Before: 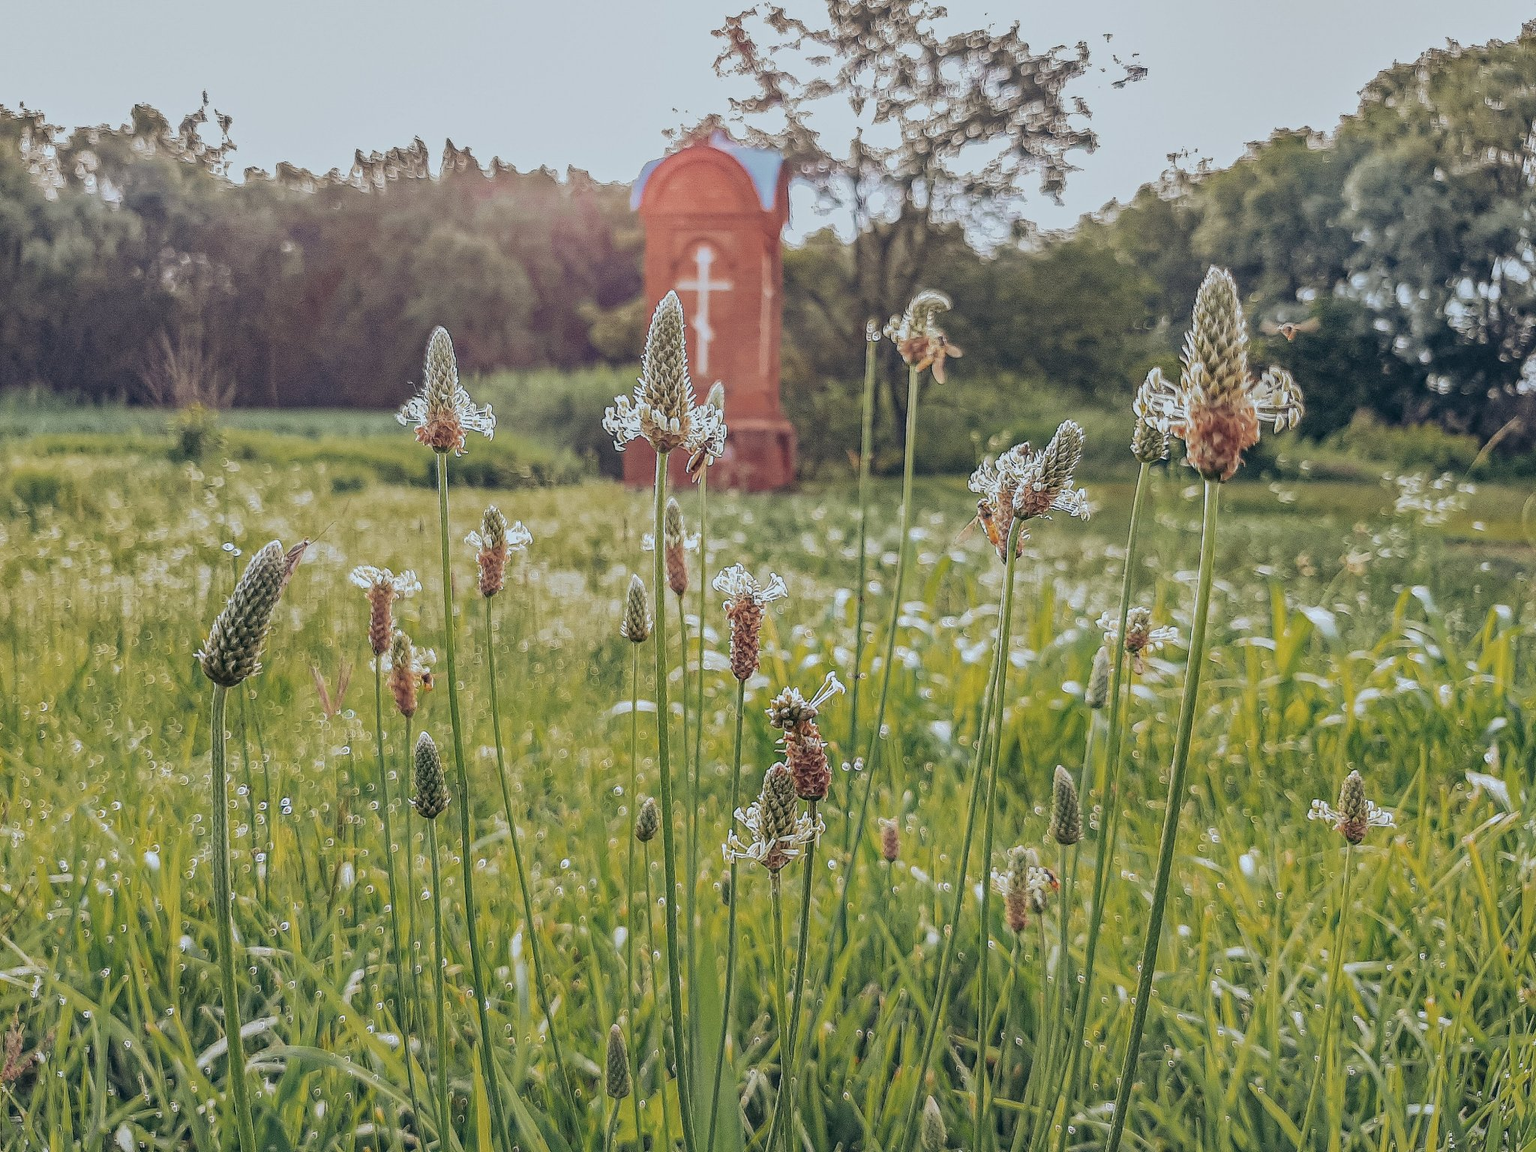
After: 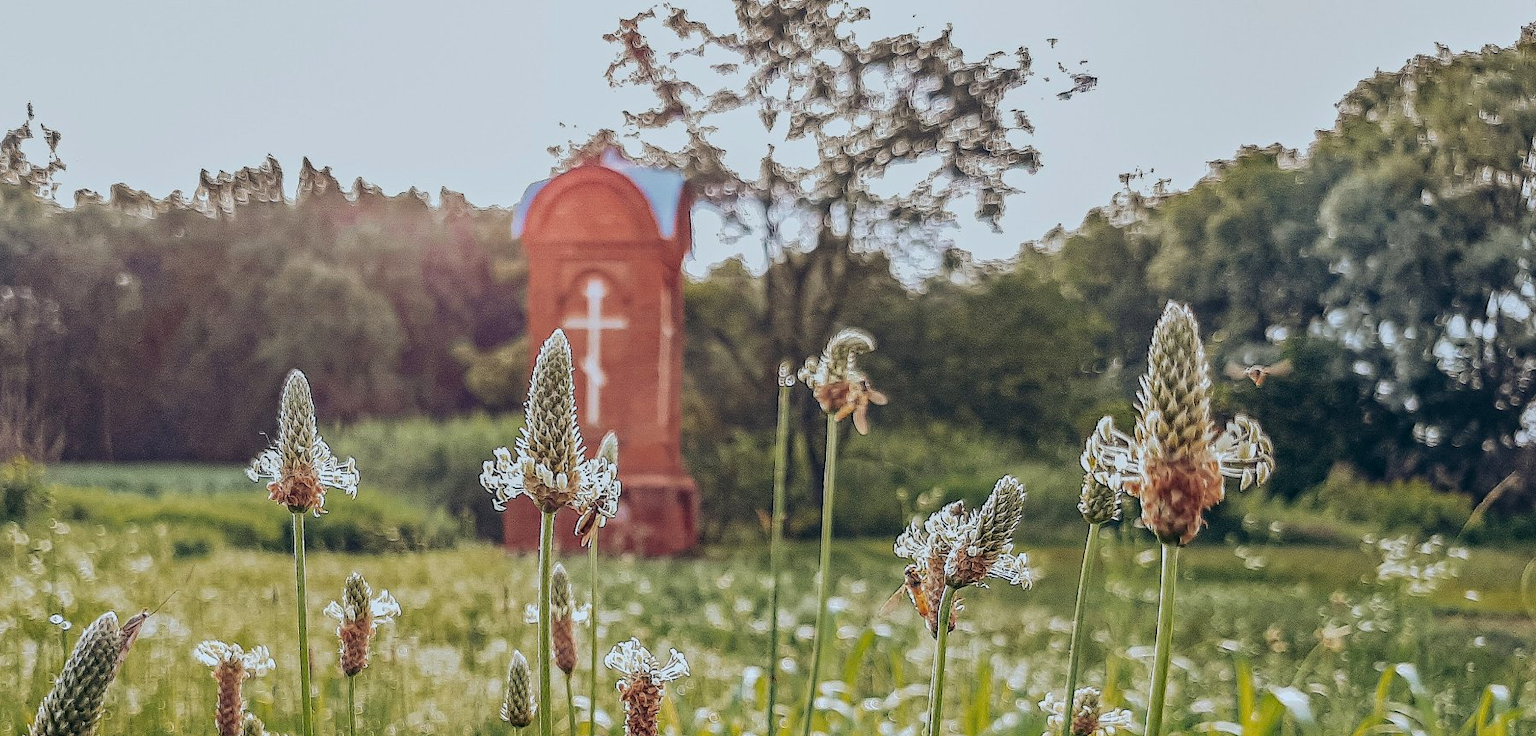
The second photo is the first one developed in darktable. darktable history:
crop and rotate: left 11.626%, bottom 43.509%
contrast brightness saturation: contrast 0.135, brightness -0.05, saturation 0.153
